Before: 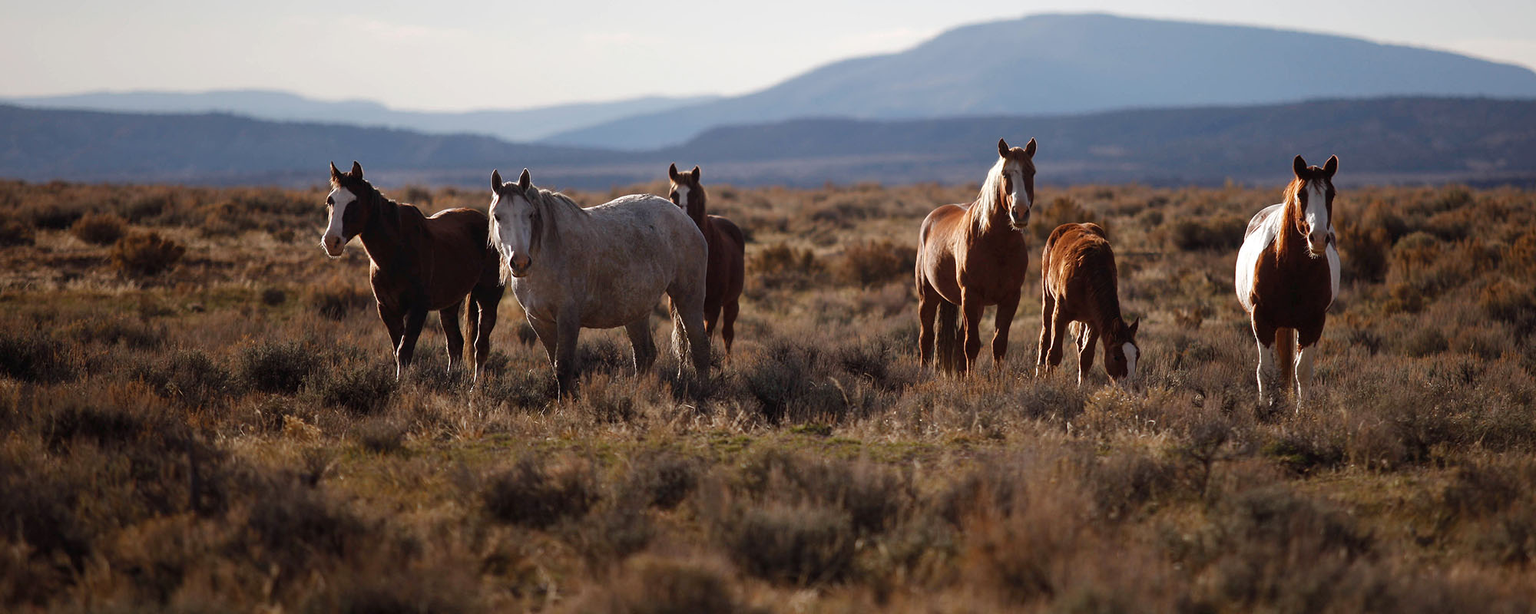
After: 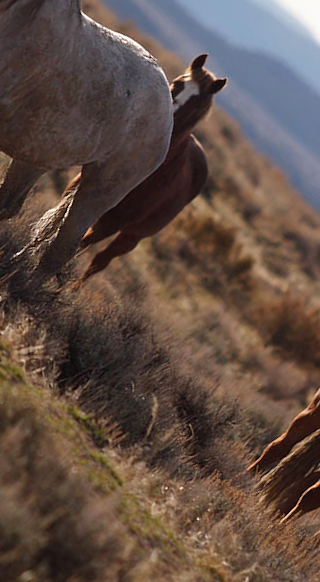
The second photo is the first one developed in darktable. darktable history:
exposure: black level correction 0, exposure 0.2 EV, compensate highlight preservation false
crop and rotate: angle -45.05°, top 16.229%, right 0.911%, bottom 11.727%
